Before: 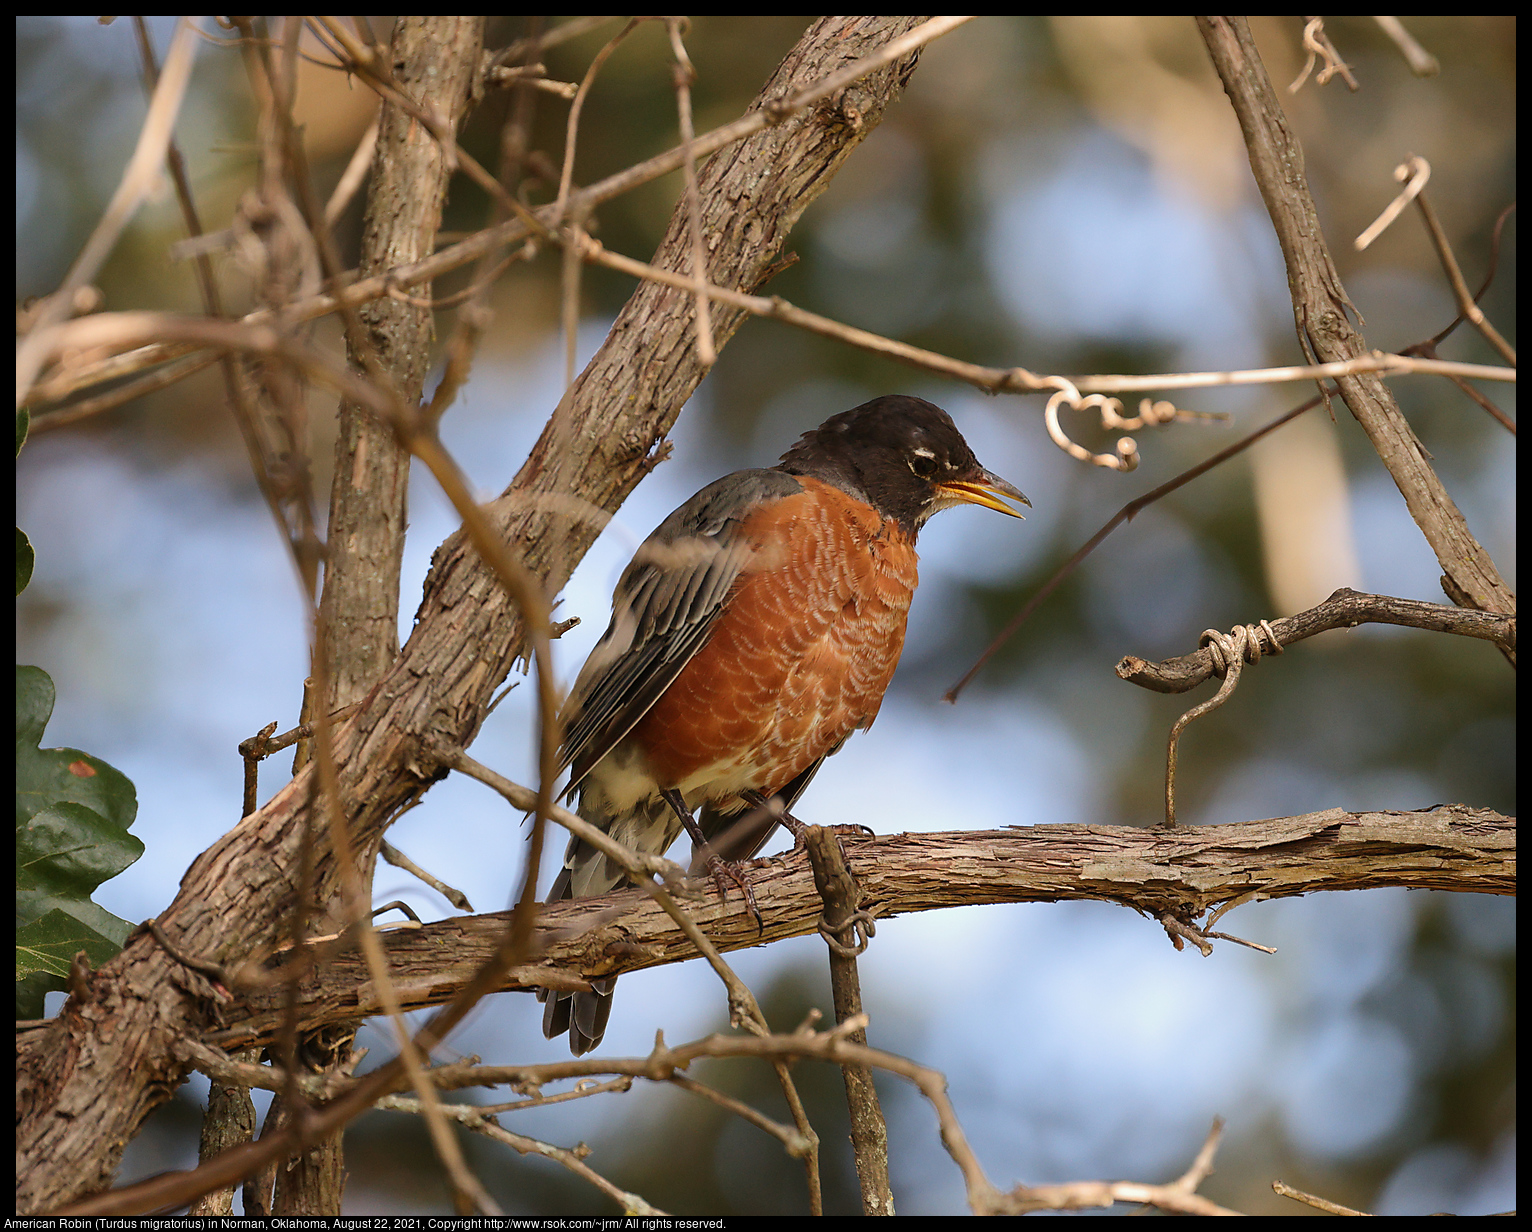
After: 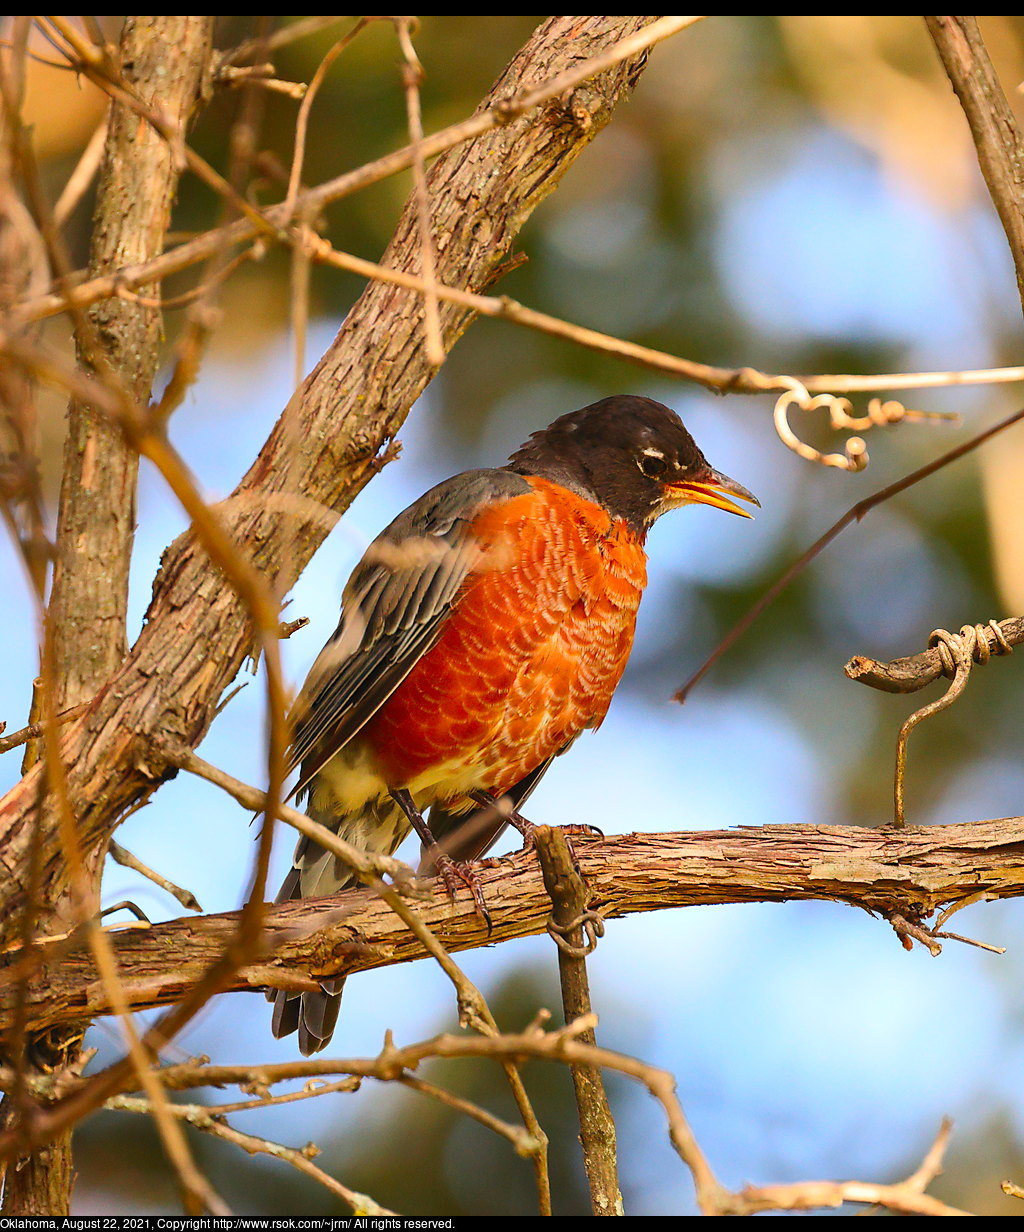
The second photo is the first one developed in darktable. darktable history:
contrast brightness saturation: contrast 0.2, brightness 0.2, saturation 0.8
crop and rotate: left 17.732%, right 15.423%
